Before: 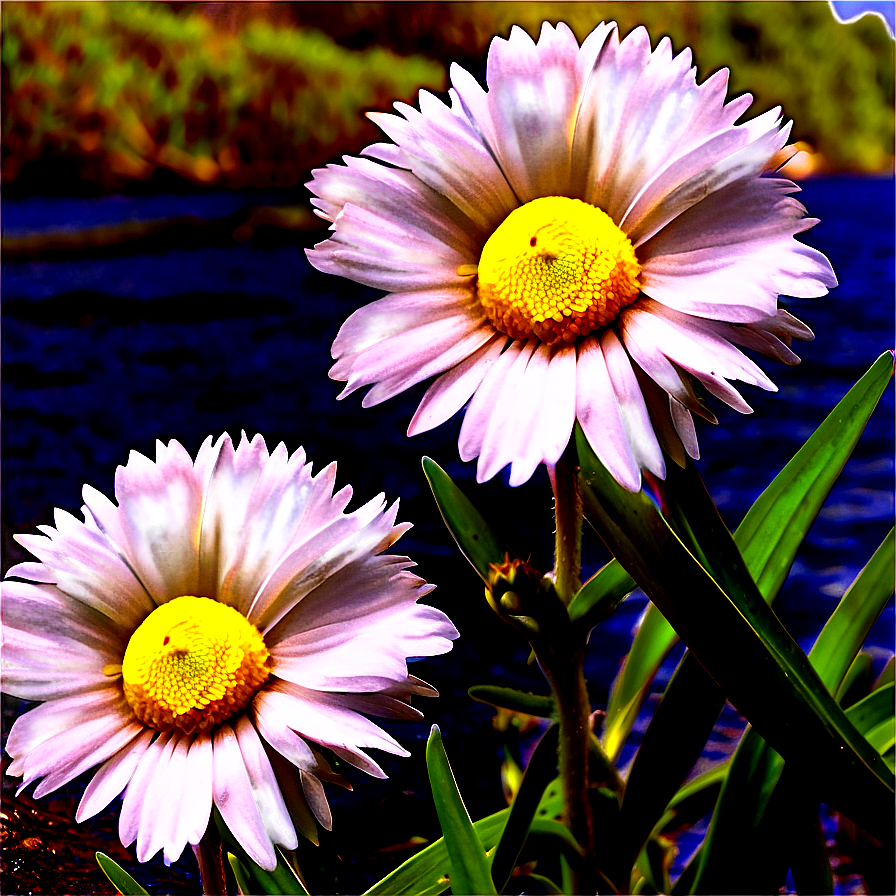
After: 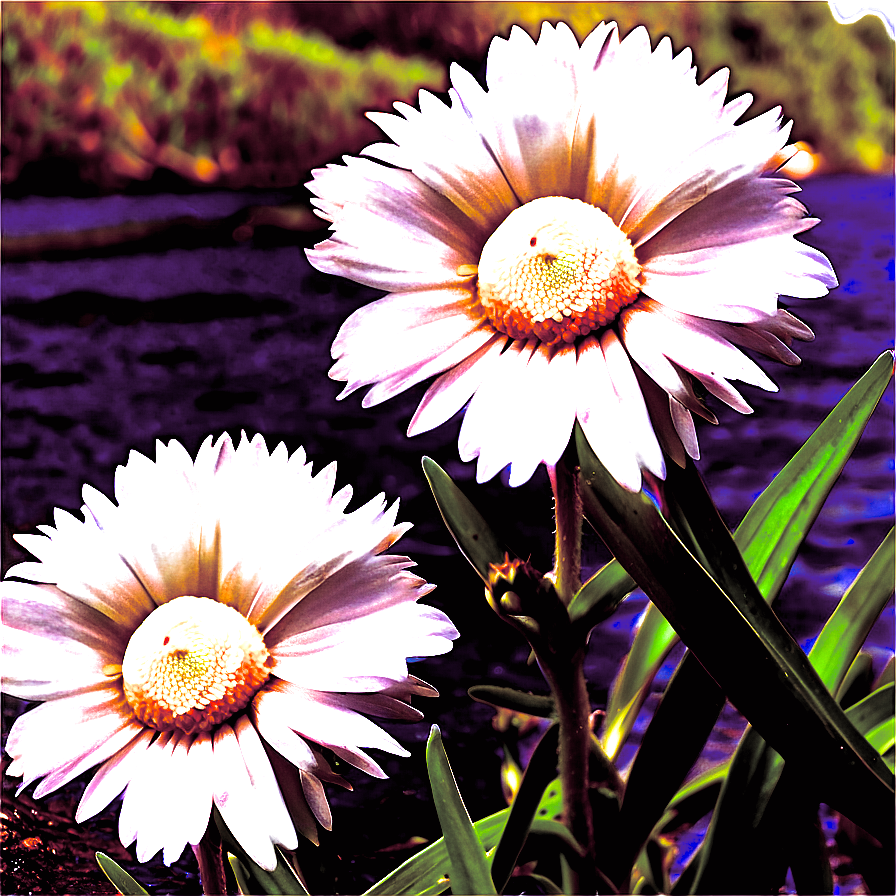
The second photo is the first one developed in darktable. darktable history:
split-toning: shadows › hue 316.8°, shadows › saturation 0.47, highlights › hue 201.6°, highlights › saturation 0, balance -41.97, compress 28.01%
exposure: black level correction 0, exposure 1 EV, compensate exposure bias true, compensate highlight preservation false
